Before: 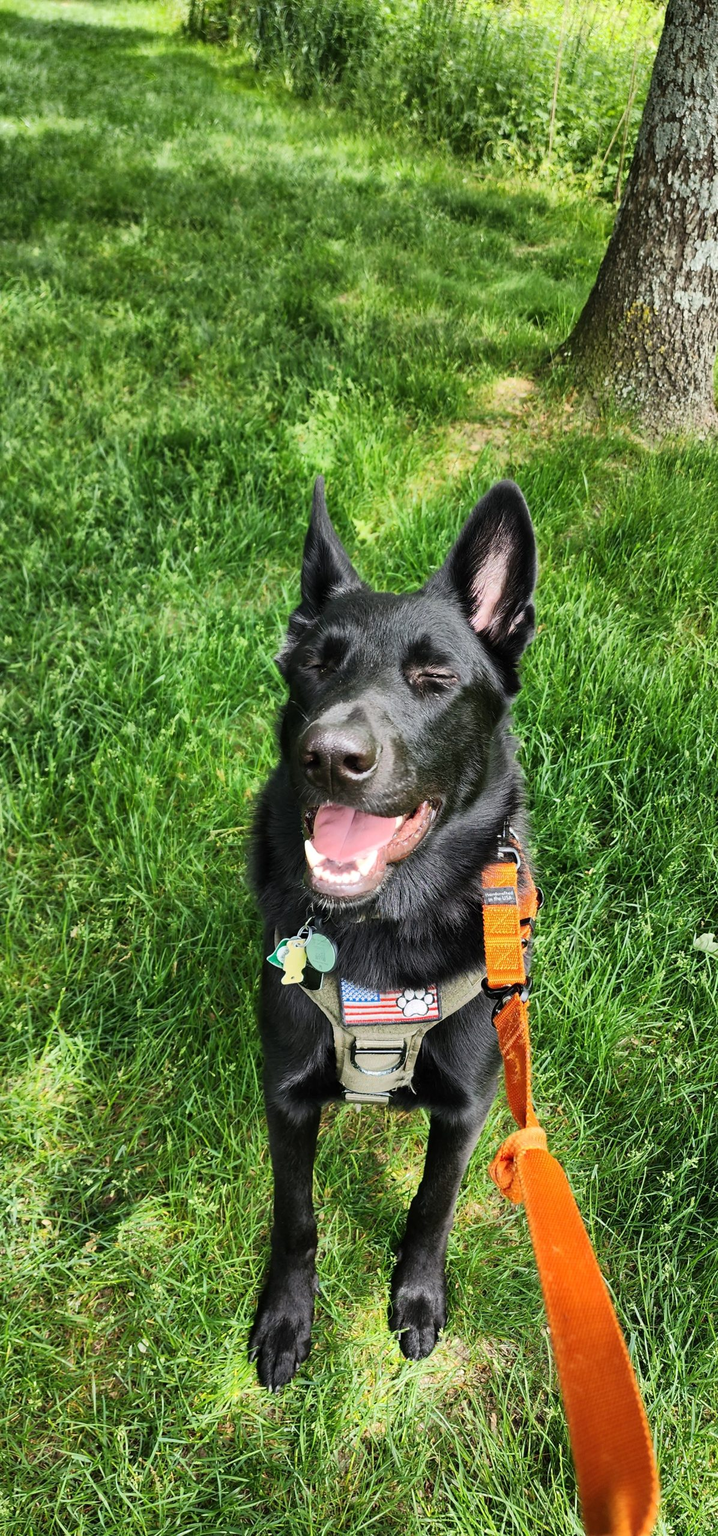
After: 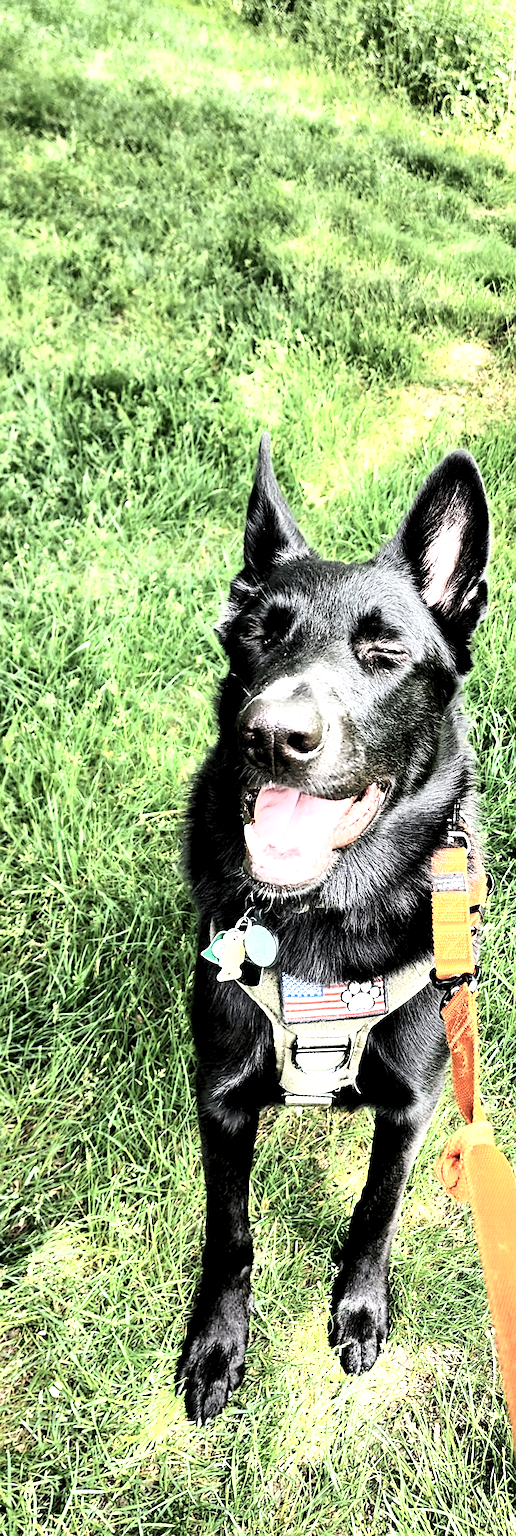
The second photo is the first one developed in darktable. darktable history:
rgb levels: levels [[0.029, 0.461, 0.922], [0, 0.5, 1], [0, 0.5, 1]]
sharpen: on, module defaults
exposure: exposure 1.25 EV, compensate exposure bias true, compensate highlight preservation false
contrast brightness saturation: contrast 0.25, saturation -0.31
rotate and perspective: rotation 0.679°, lens shift (horizontal) 0.136, crop left 0.009, crop right 0.991, crop top 0.078, crop bottom 0.95
crop and rotate: left 14.436%, right 18.898%
